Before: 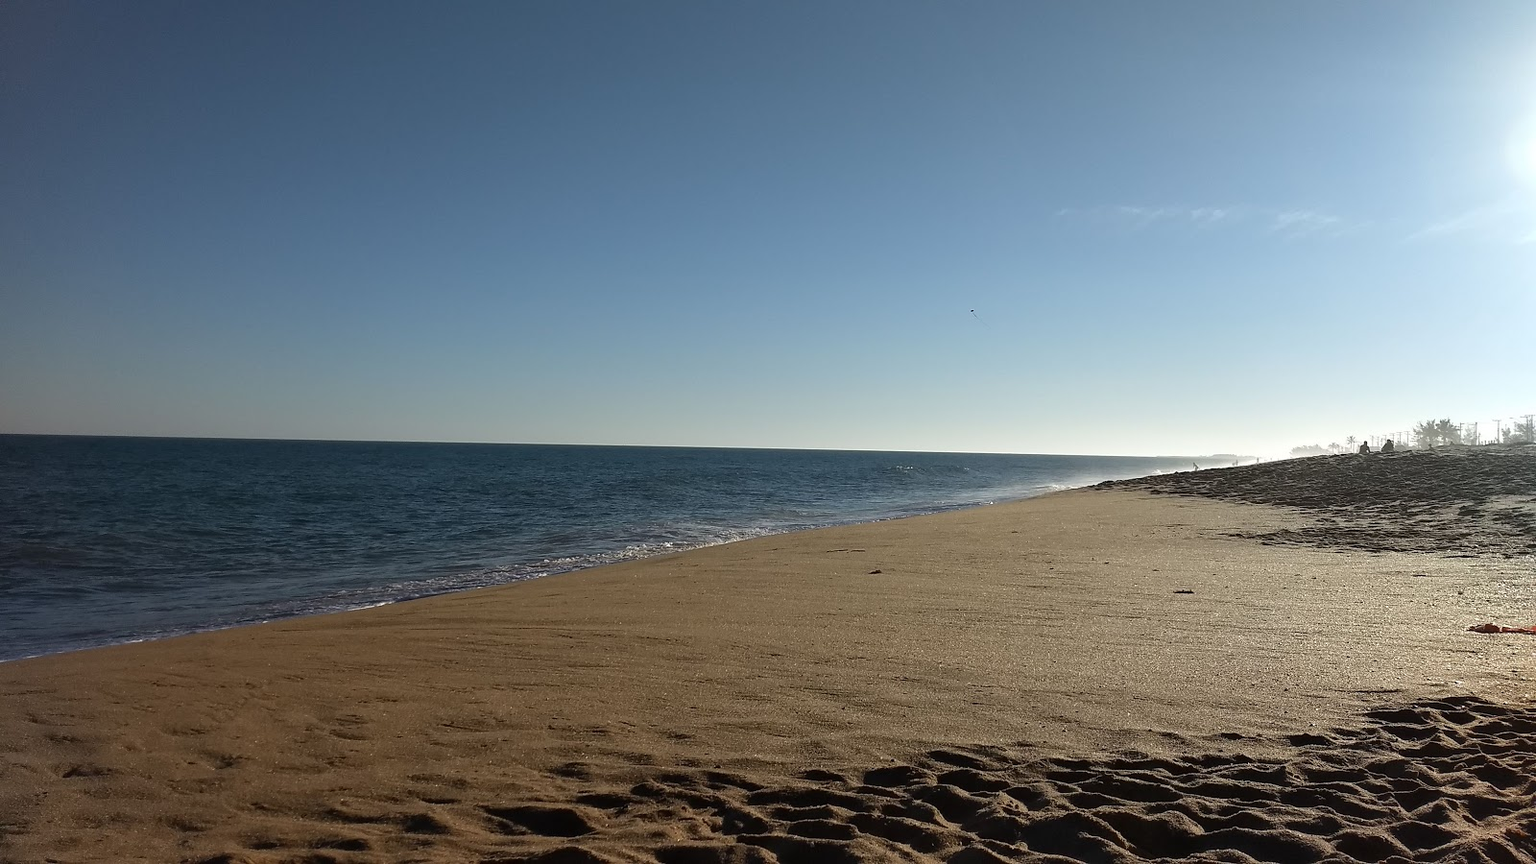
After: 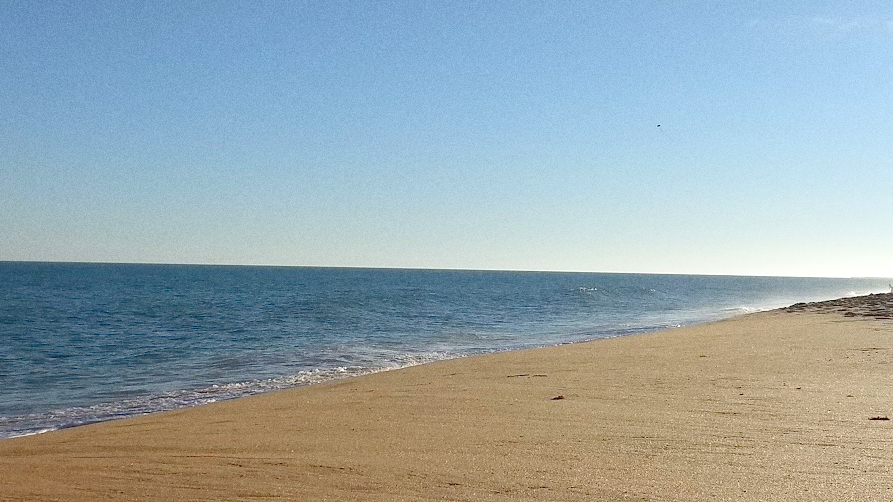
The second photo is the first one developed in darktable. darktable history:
levels: levels [0, 0.397, 0.955]
rgb levels: preserve colors max RGB
grain: coarseness 0.09 ISO
crop and rotate: left 22.13%, top 22.054%, right 22.026%, bottom 22.102%
